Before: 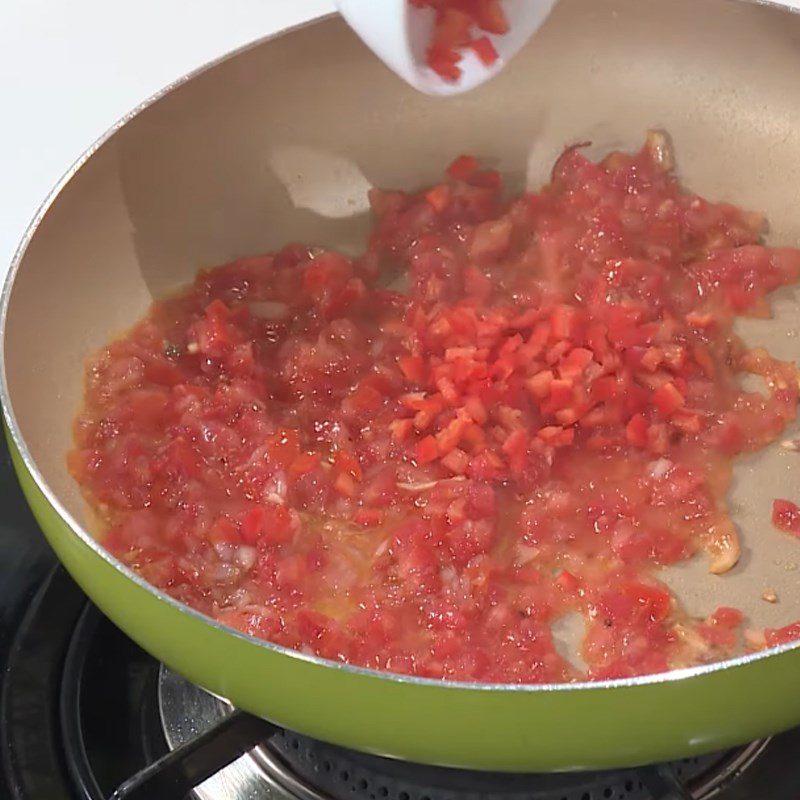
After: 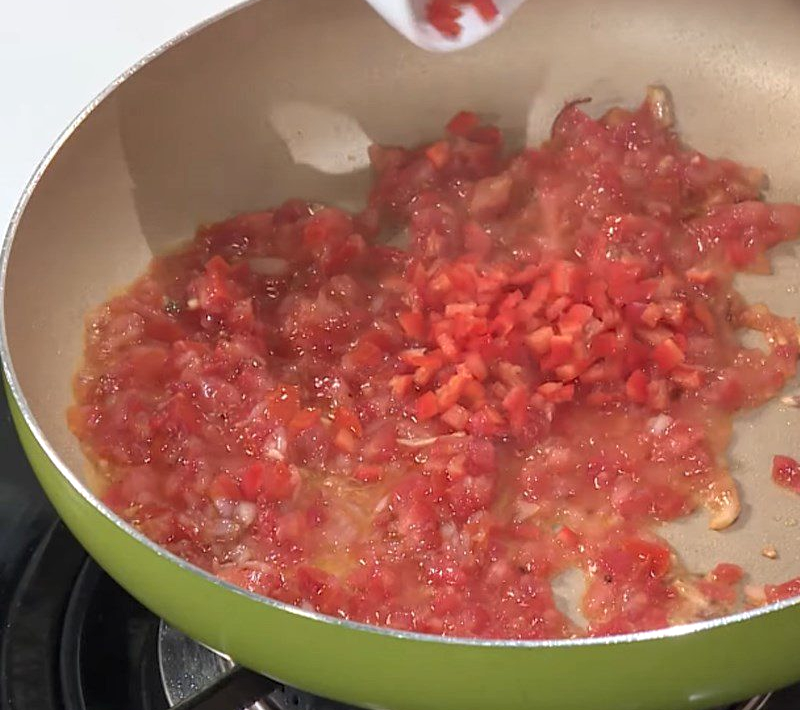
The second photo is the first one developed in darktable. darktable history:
crop and rotate: top 5.609%, bottom 5.609%
local contrast: on, module defaults
